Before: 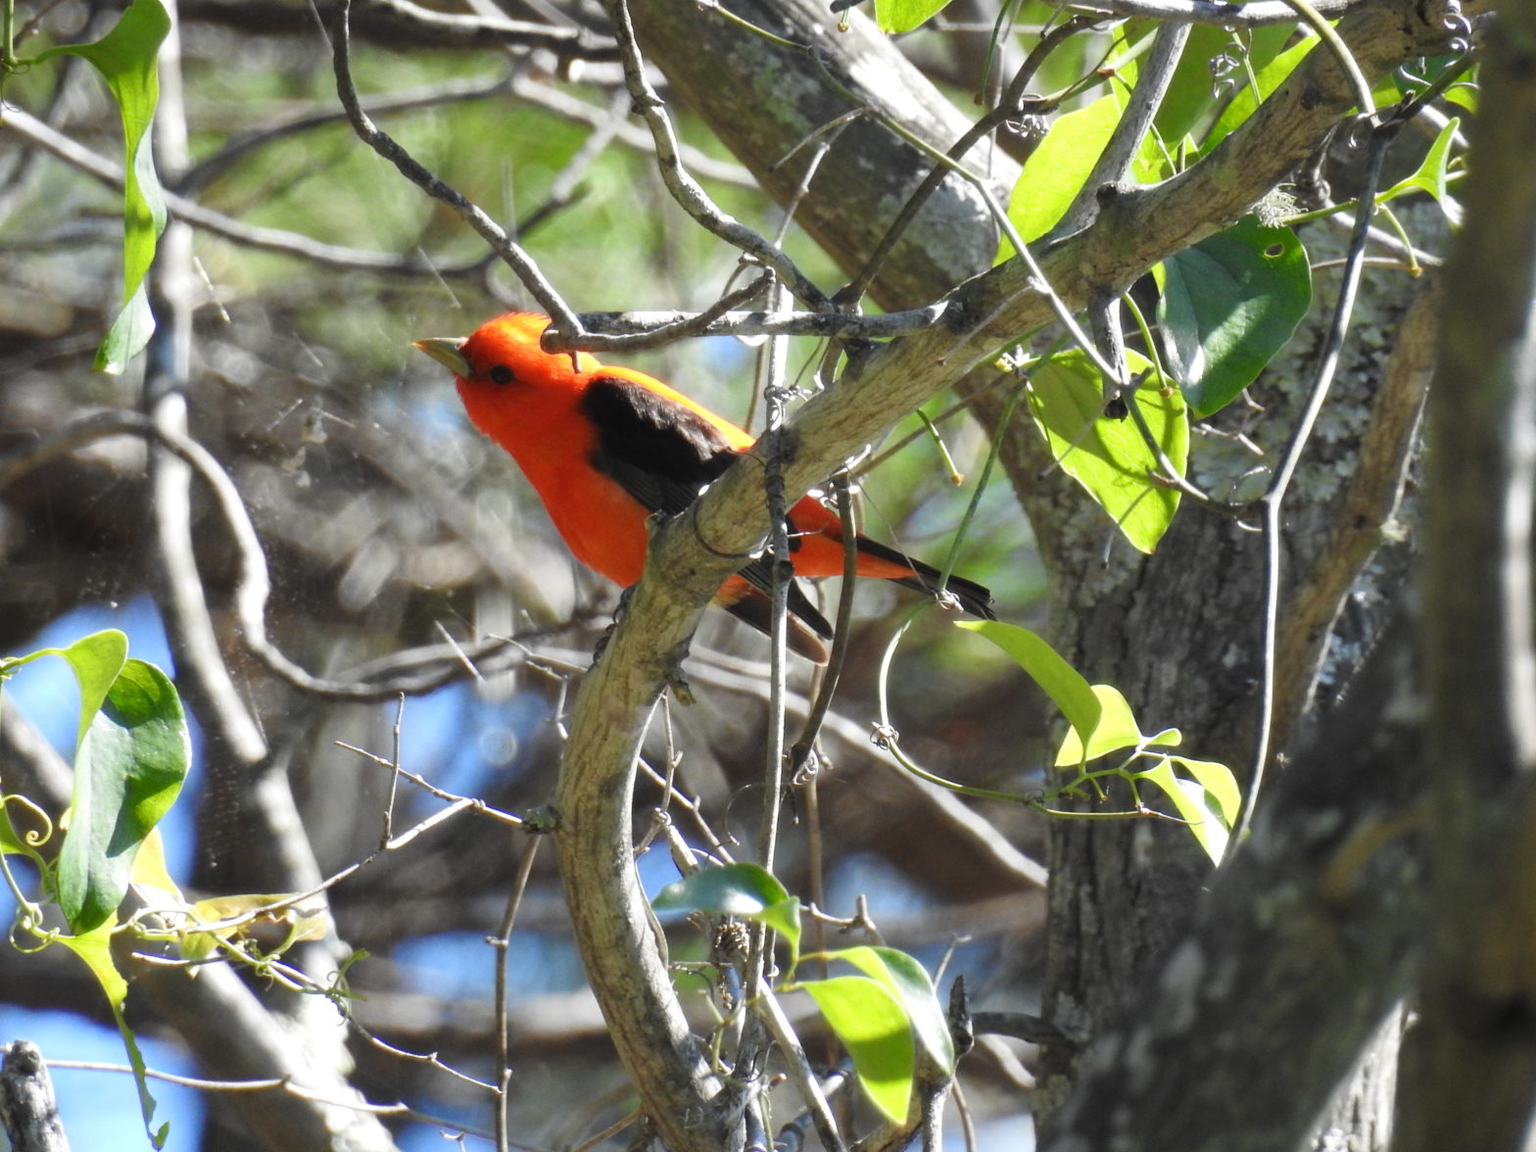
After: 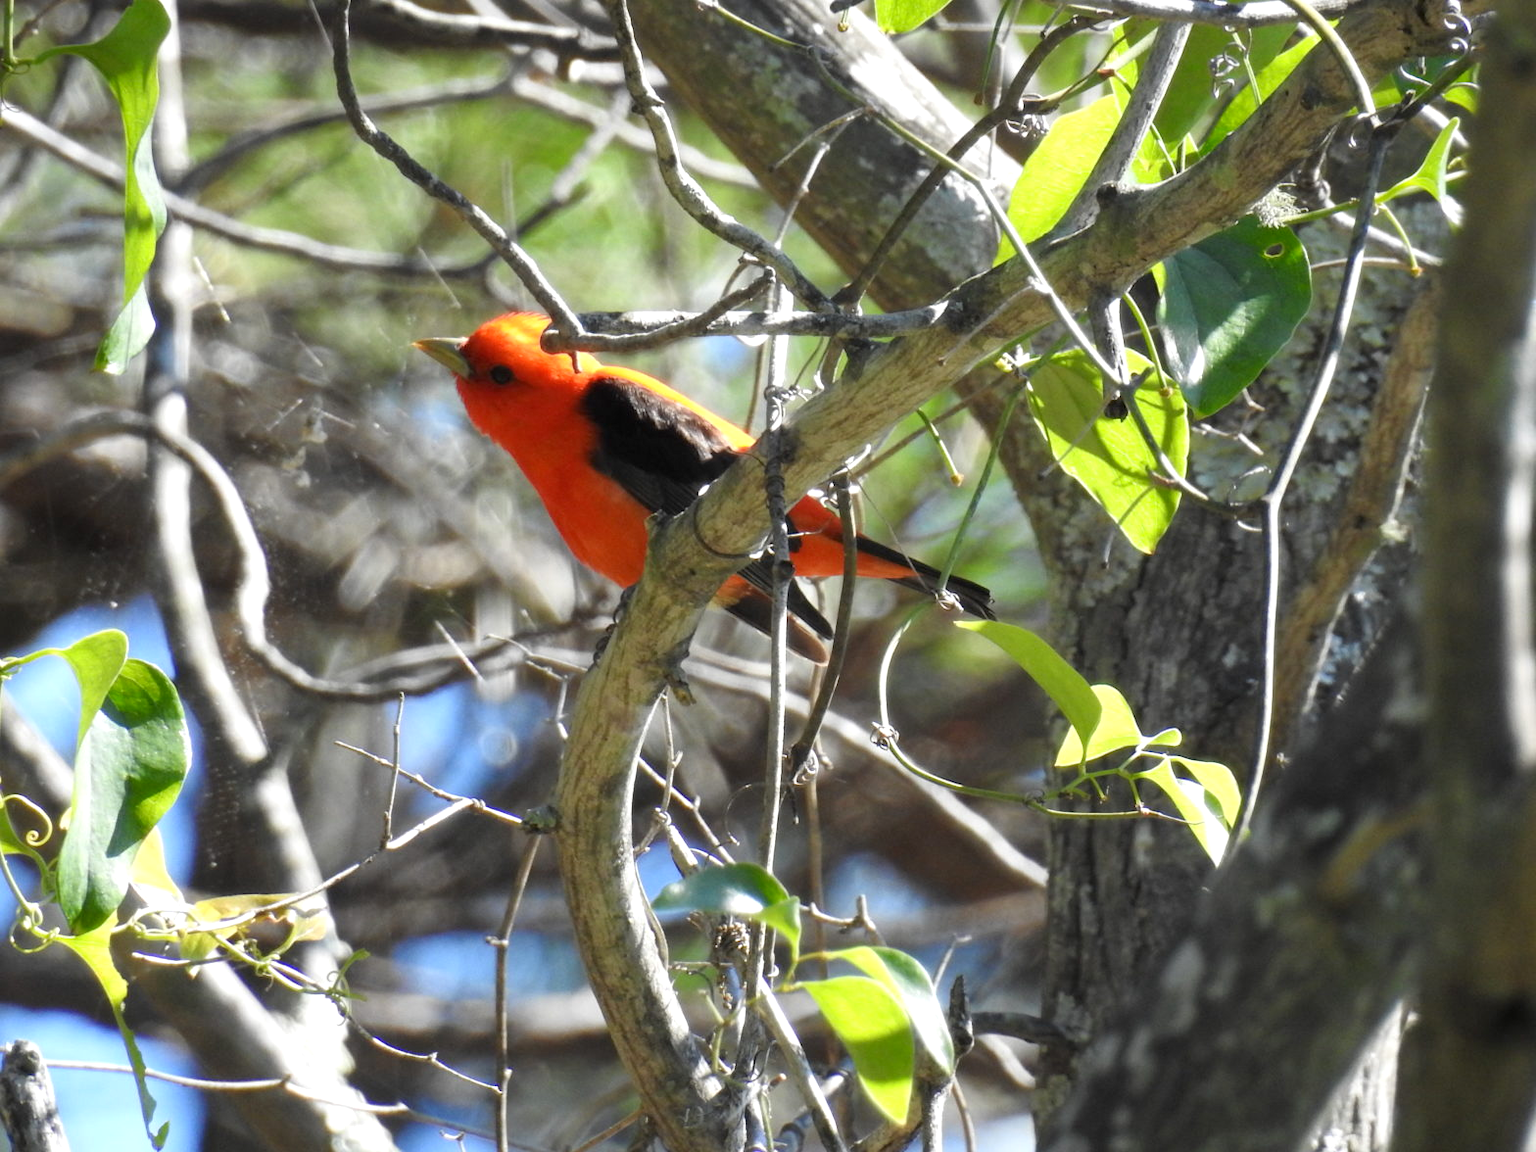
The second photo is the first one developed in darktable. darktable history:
exposure: black level correction 0.002, exposure 0.147 EV, compensate exposure bias true, compensate highlight preservation false
